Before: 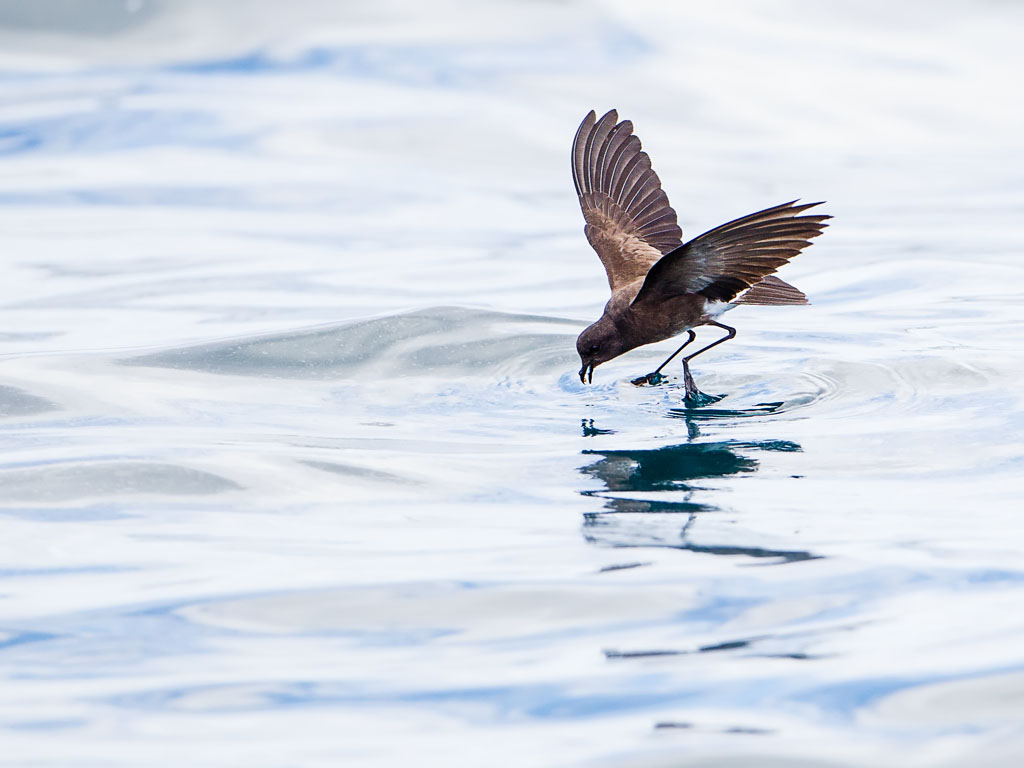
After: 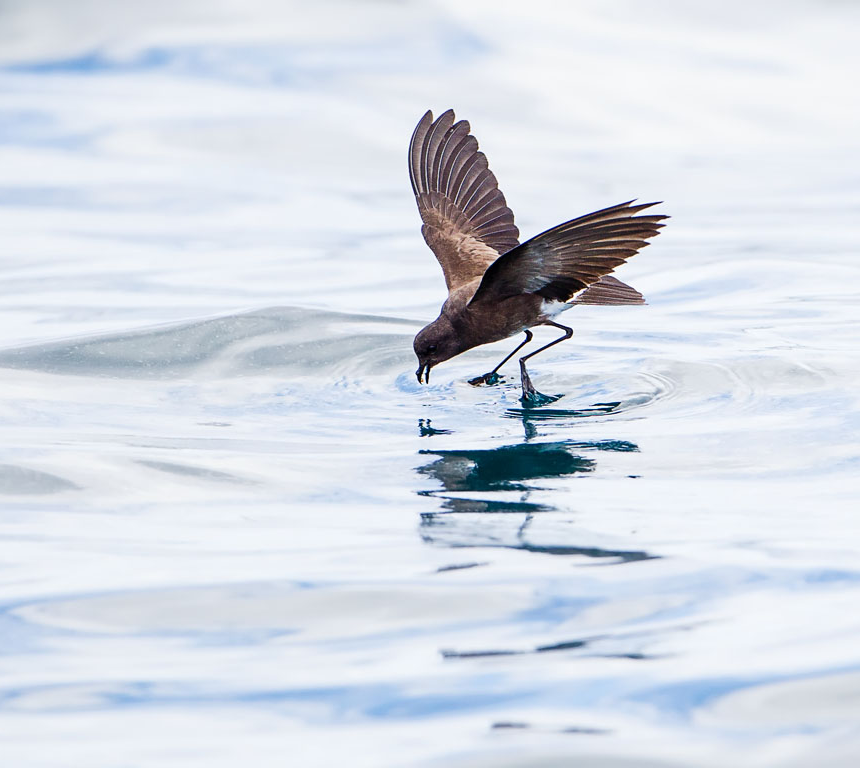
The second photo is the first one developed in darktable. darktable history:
crop: left 16.002%
